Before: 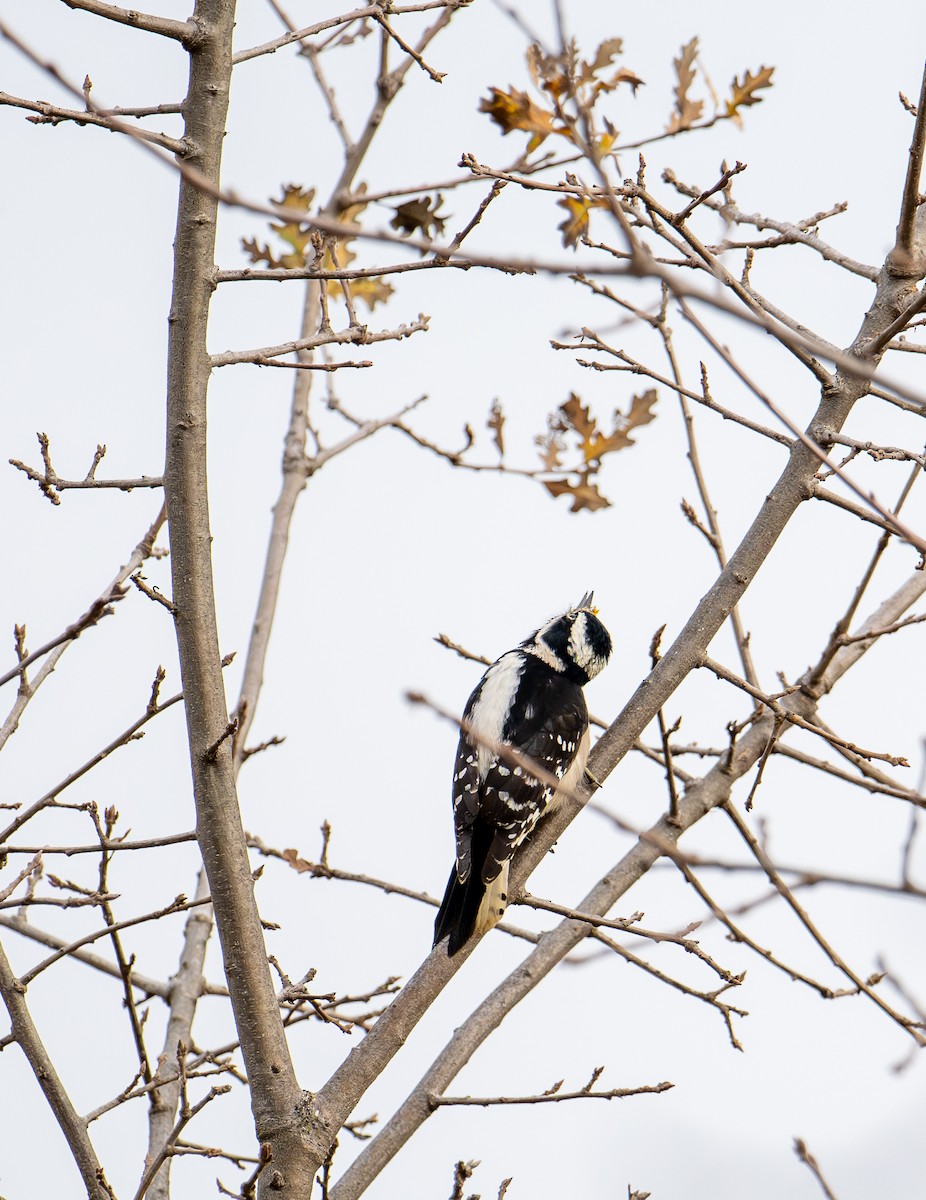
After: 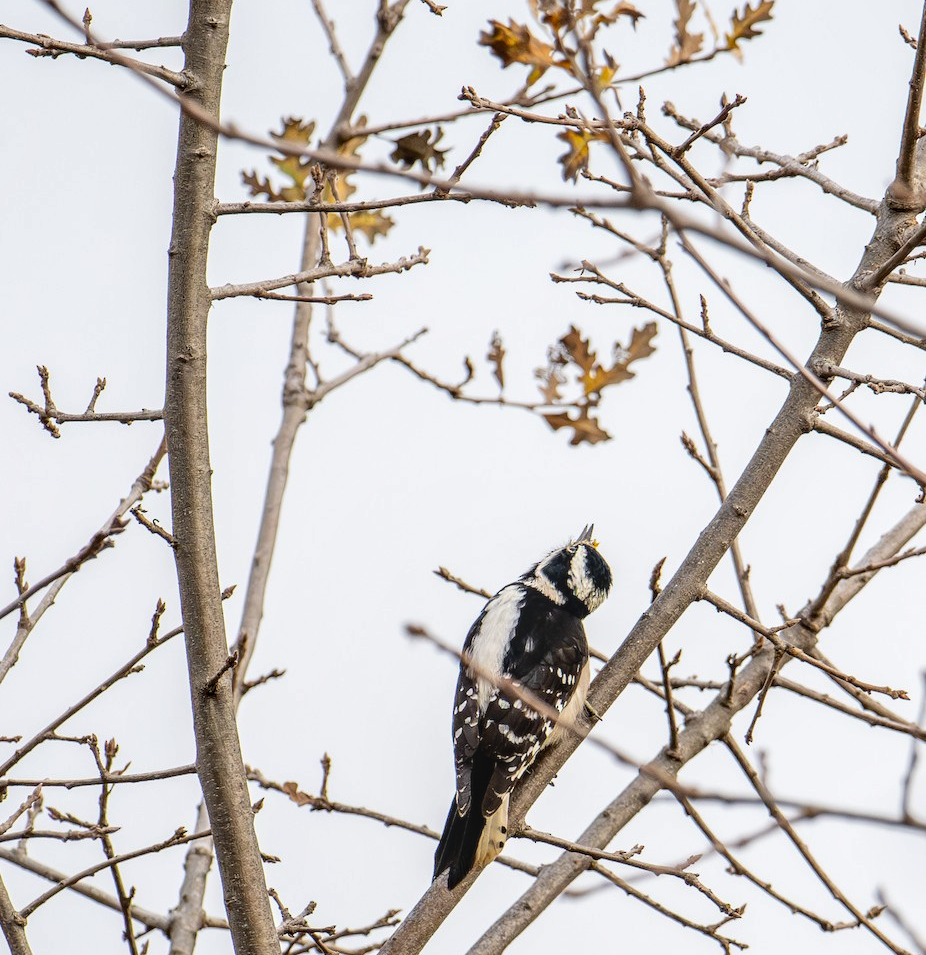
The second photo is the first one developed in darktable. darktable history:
local contrast: on, module defaults
crop and rotate: top 5.656%, bottom 14.759%
